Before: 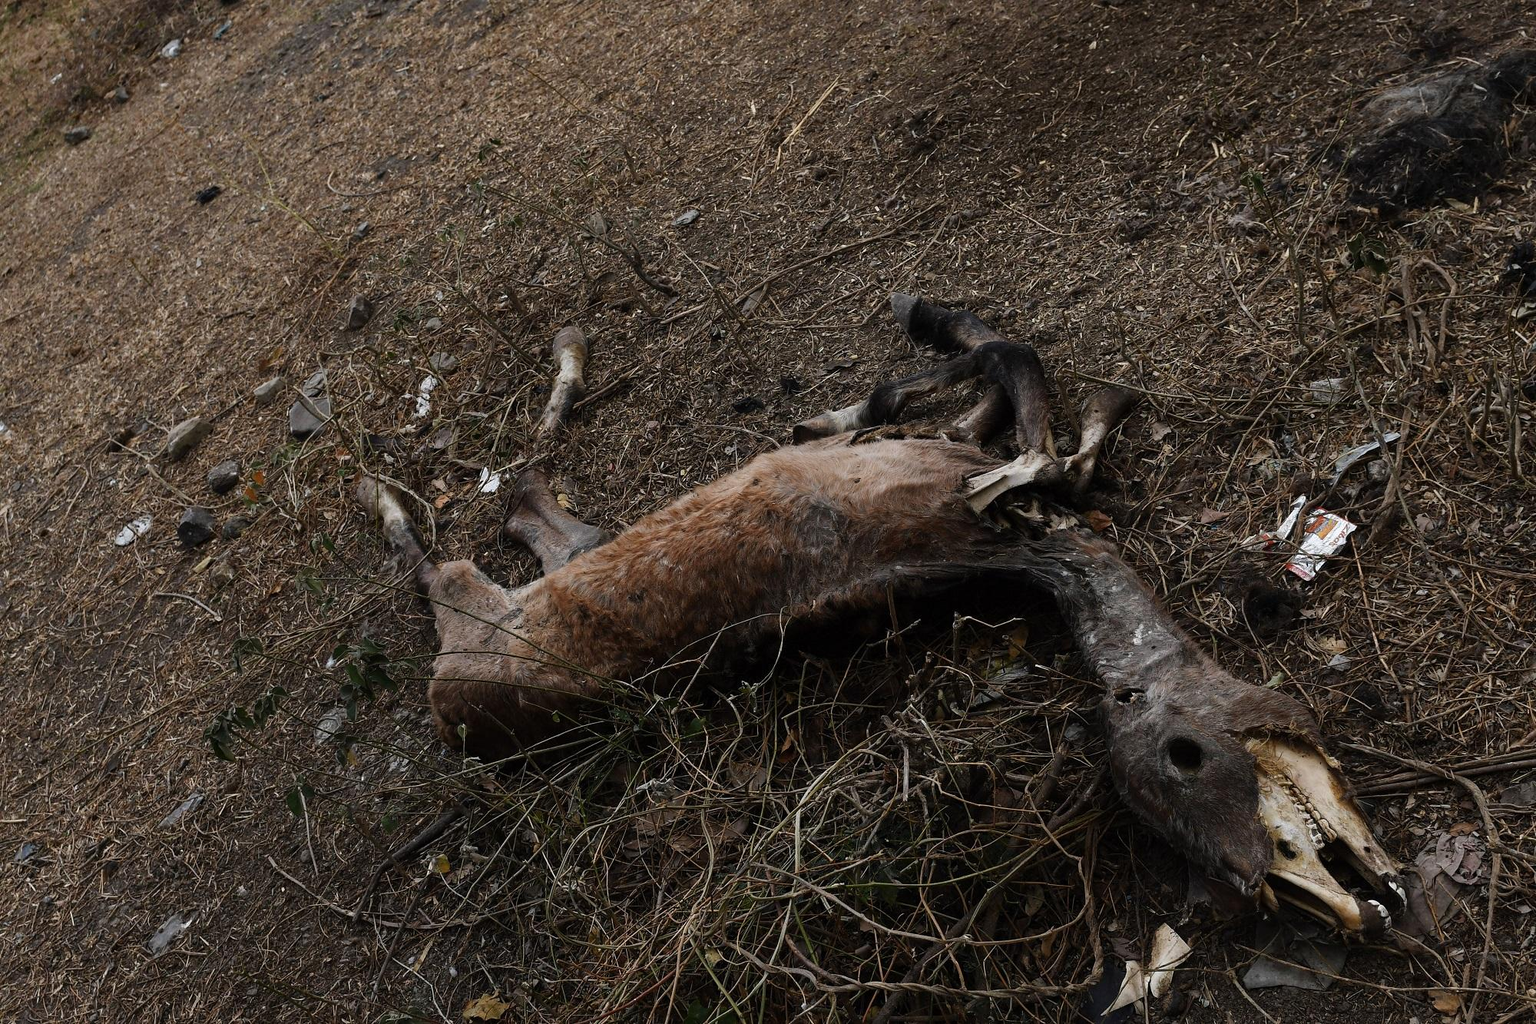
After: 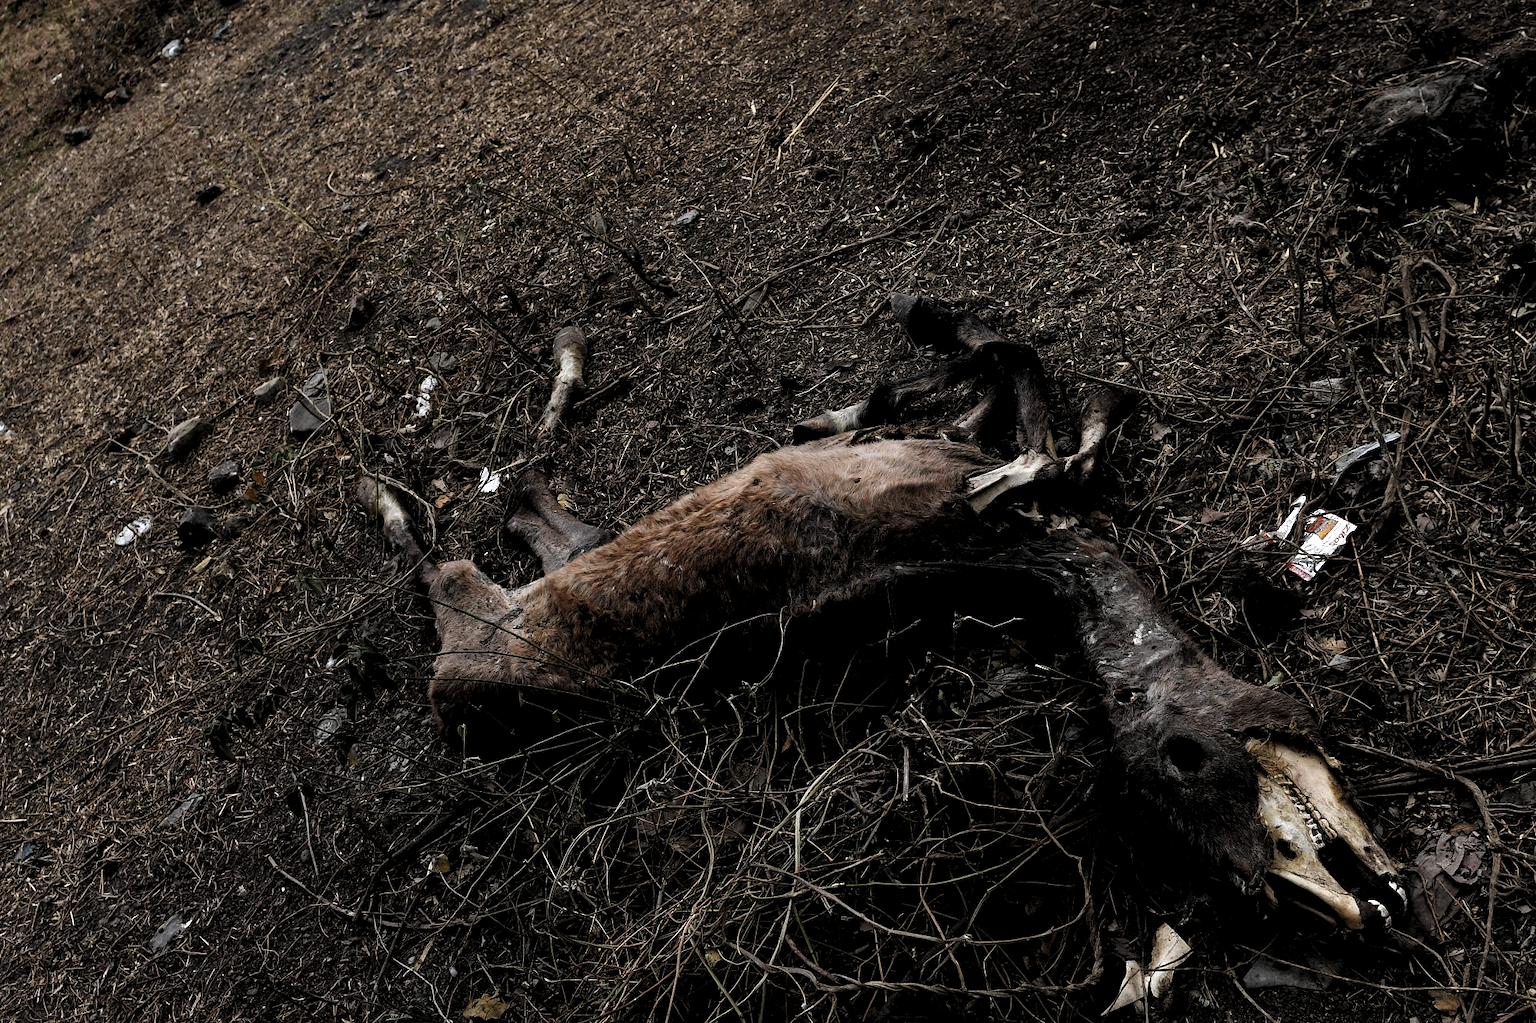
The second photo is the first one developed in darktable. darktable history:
levels: levels [0.129, 0.519, 0.867]
local contrast: mode bilateral grid, contrast 20, coarseness 50, detail 119%, midtone range 0.2
